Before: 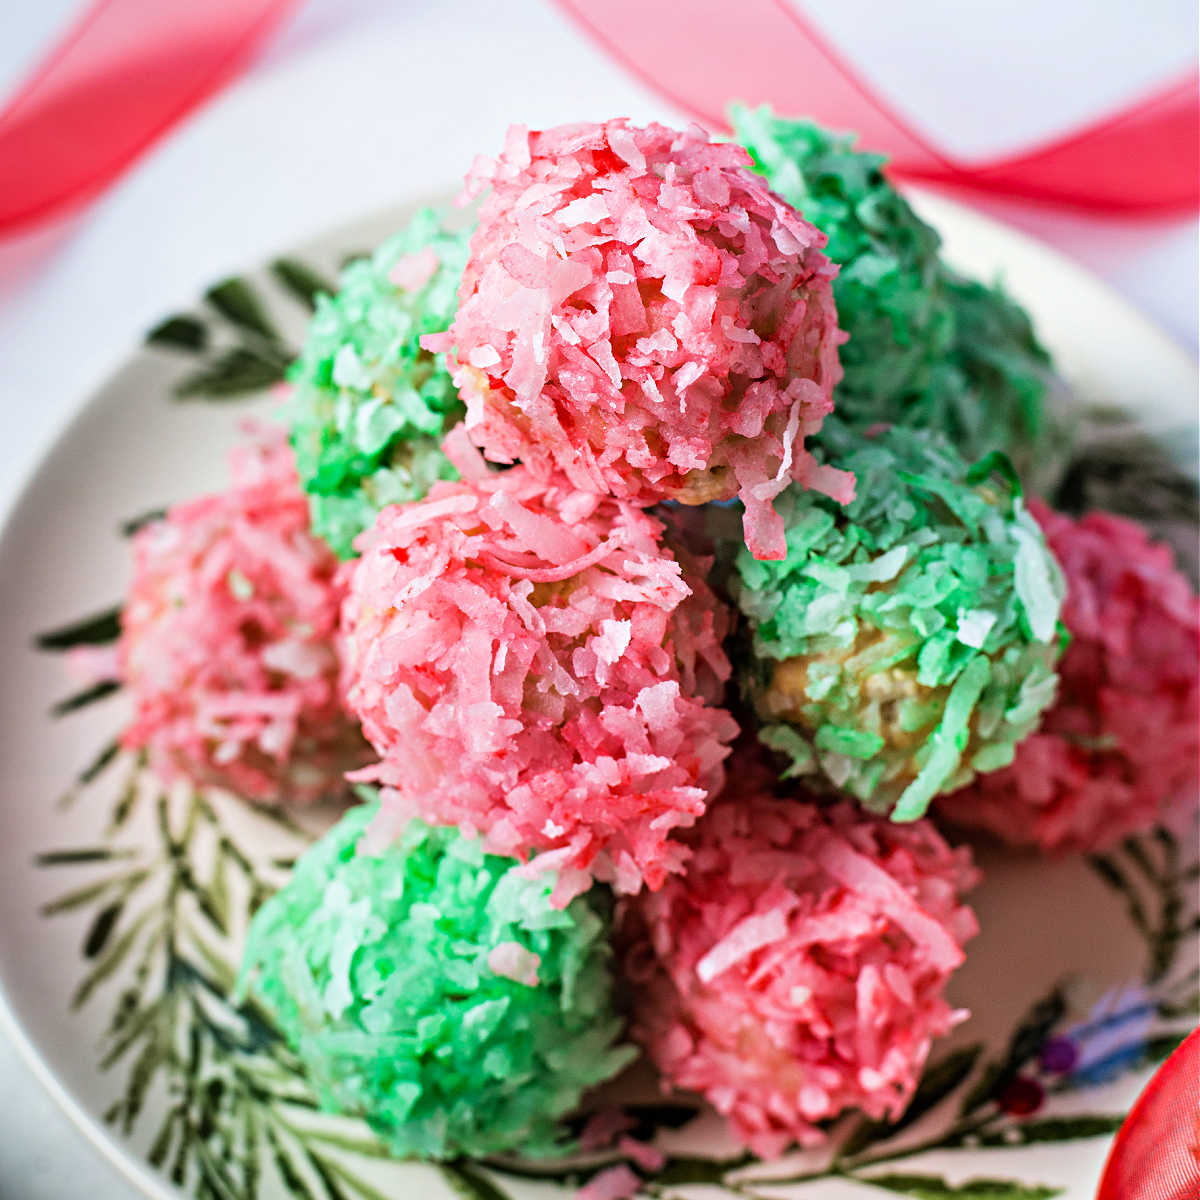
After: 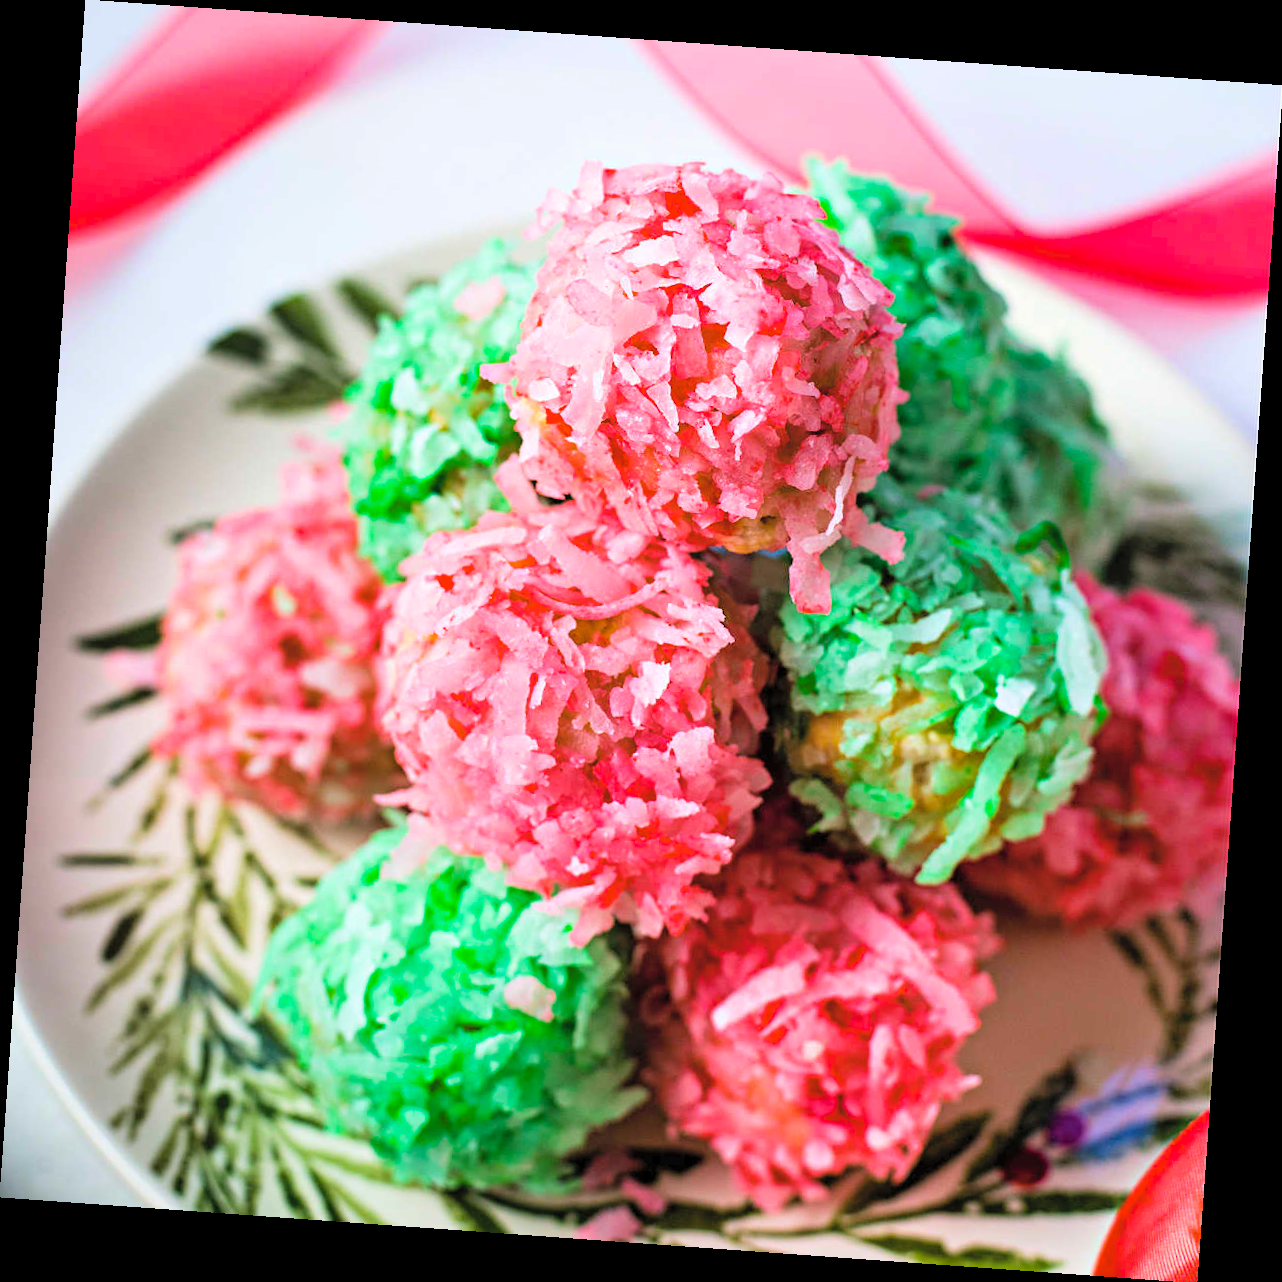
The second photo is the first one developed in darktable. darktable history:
contrast brightness saturation: brightness 0.15
rotate and perspective: rotation 4.1°, automatic cropping off
color balance rgb: perceptual saturation grading › global saturation 25%, global vibrance 20%
